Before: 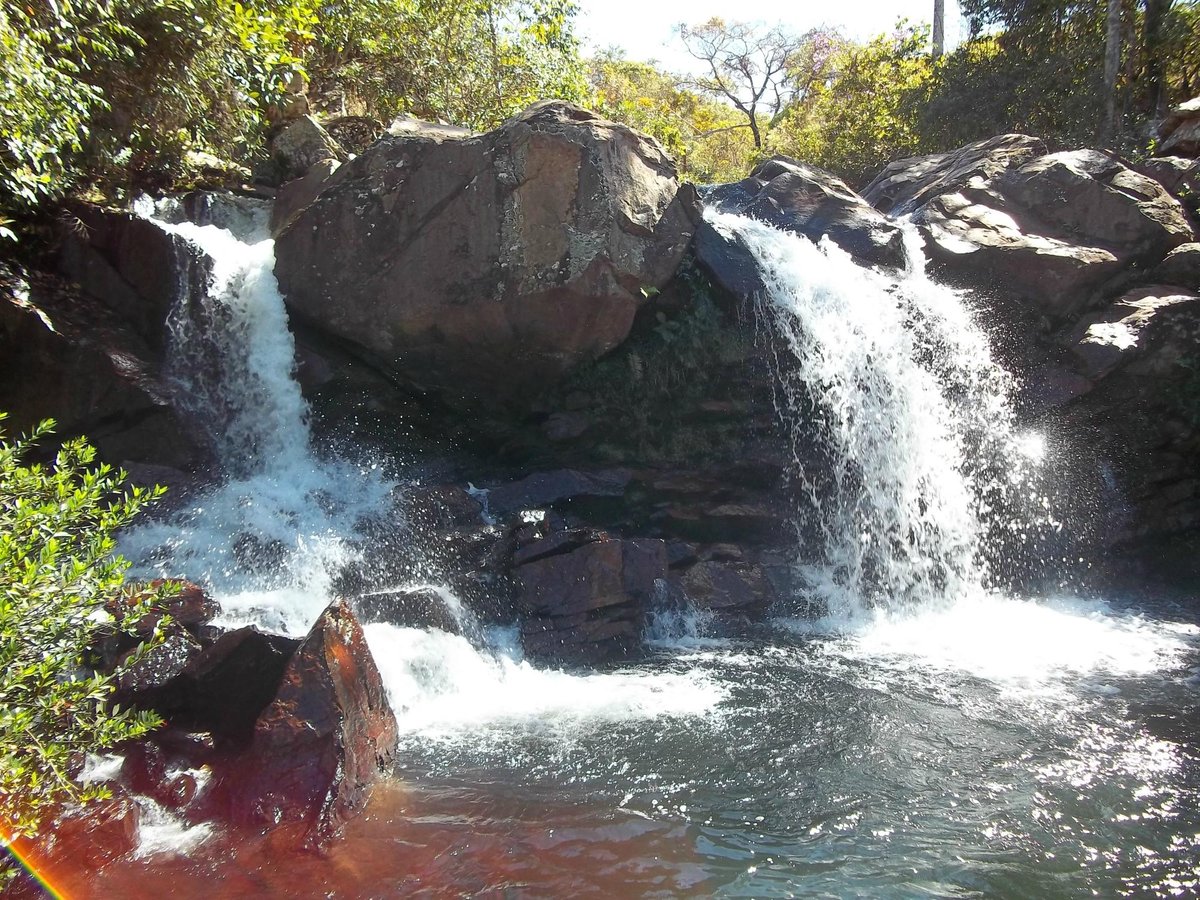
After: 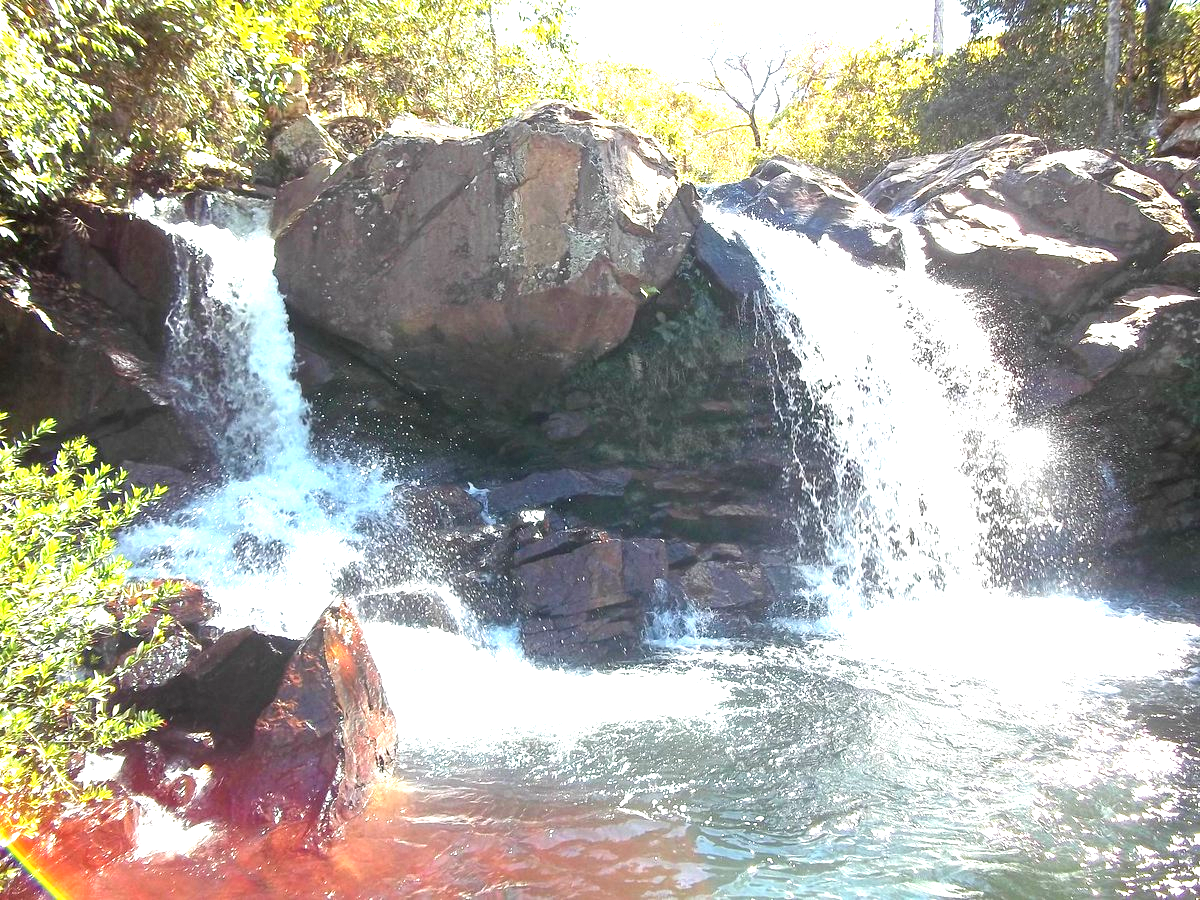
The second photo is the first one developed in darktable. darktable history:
exposure: black level correction 0, exposure 1.682 EV, compensate highlight preservation false
